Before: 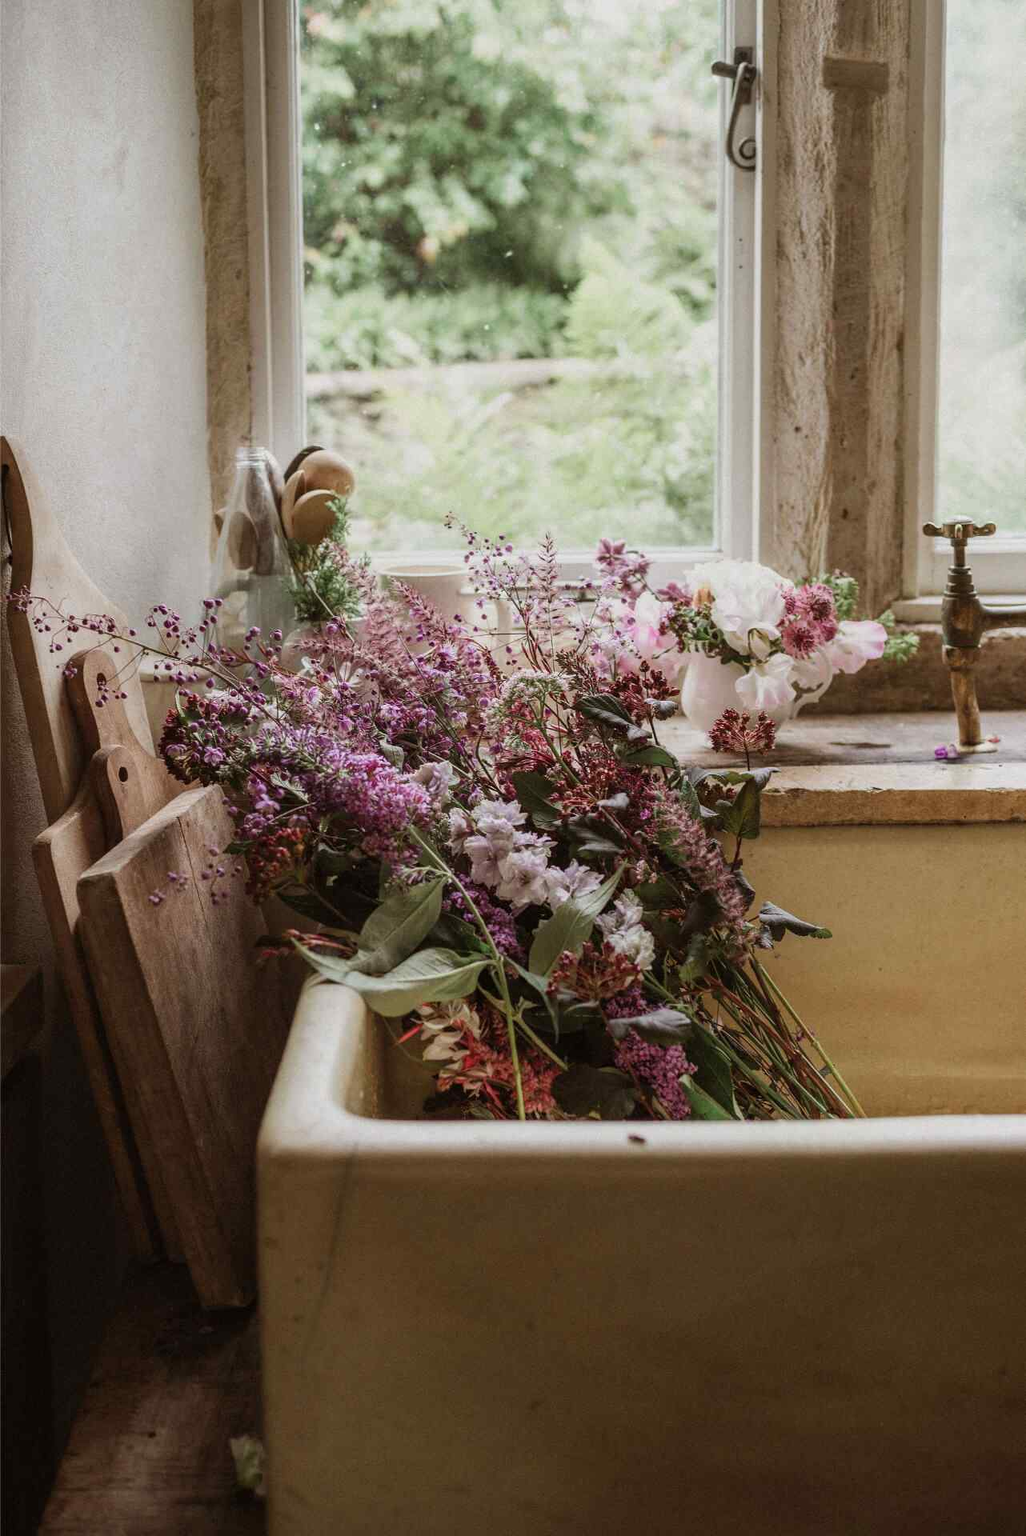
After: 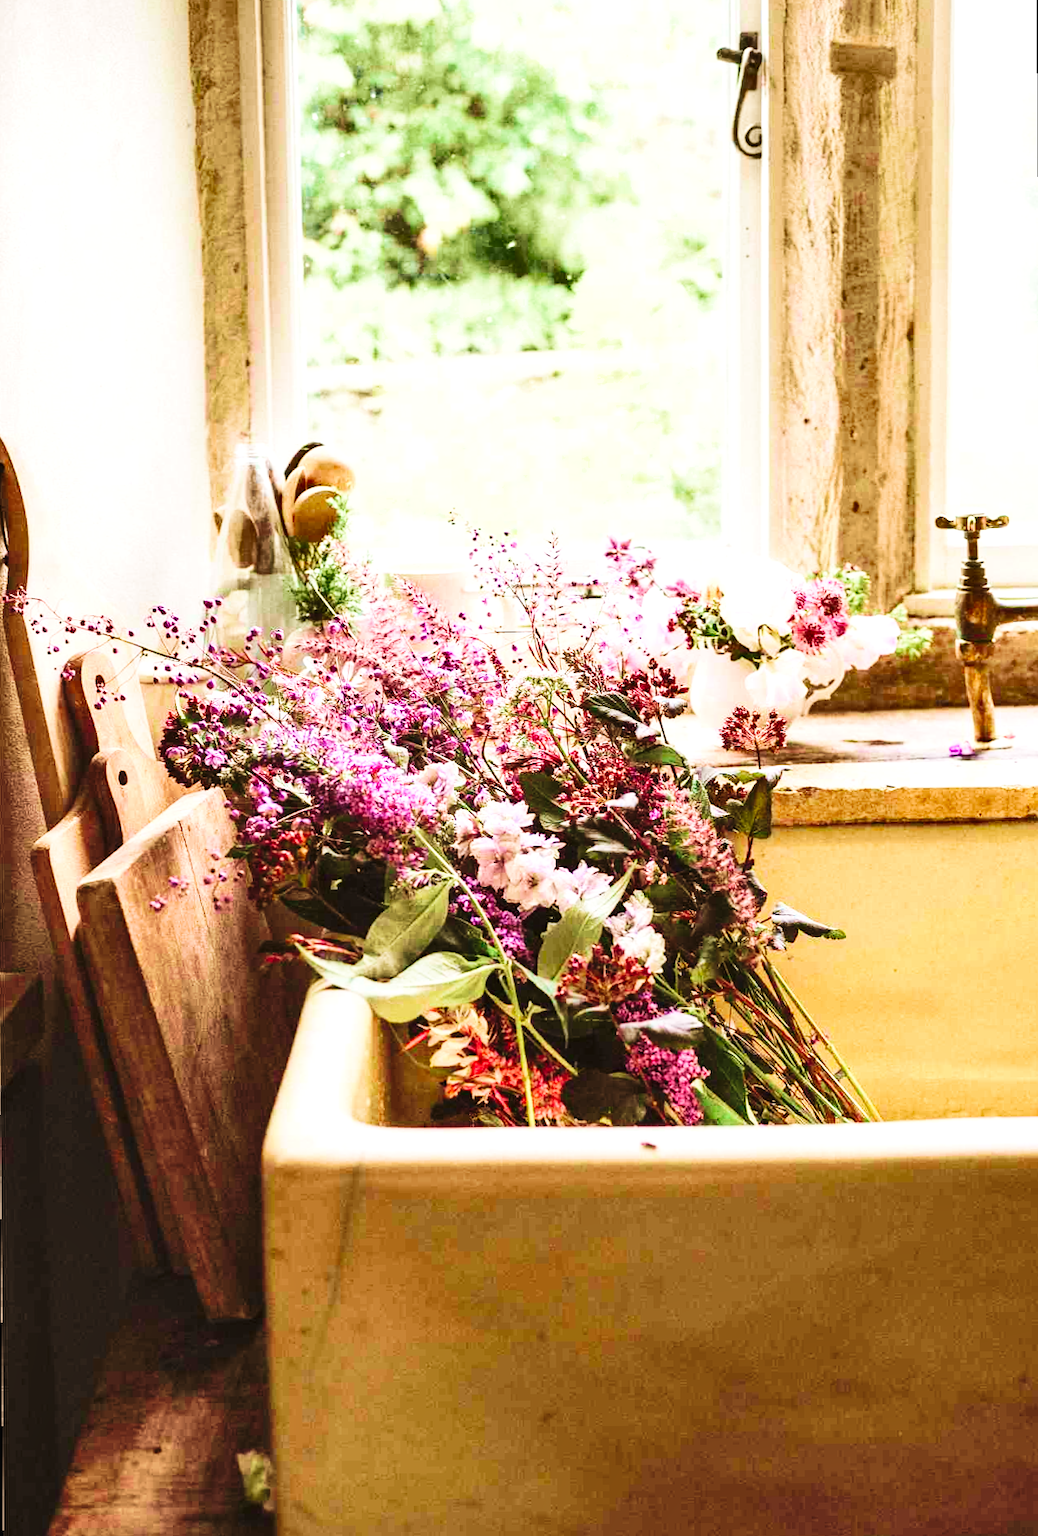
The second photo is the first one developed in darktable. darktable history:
rotate and perspective: rotation -0.45°, automatic cropping original format, crop left 0.008, crop right 0.992, crop top 0.012, crop bottom 0.988
base curve: curves: ch0 [(0, 0) (0.036, 0.025) (0.121, 0.166) (0.206, 0.329) (0.605, 0.79) (1, 1)], preserve colors none
shadows and highlights: shadows 49, highlights -41, soften with gaussian
exposure: black level correction 0, exposure 1.1 EV, compensate highlight preservation false
velvia: strength 45%
contrast brightness saturation: contrast 0.2, brightness 0.16, saturation 0.22
